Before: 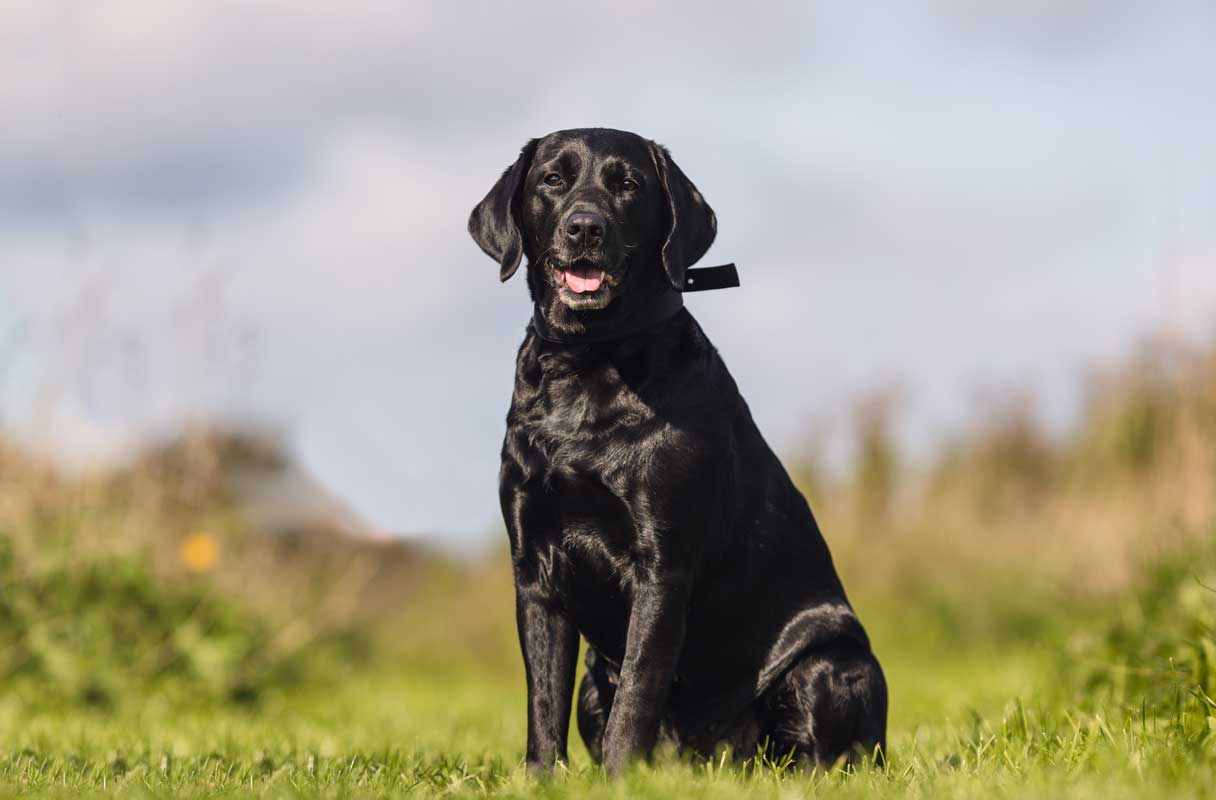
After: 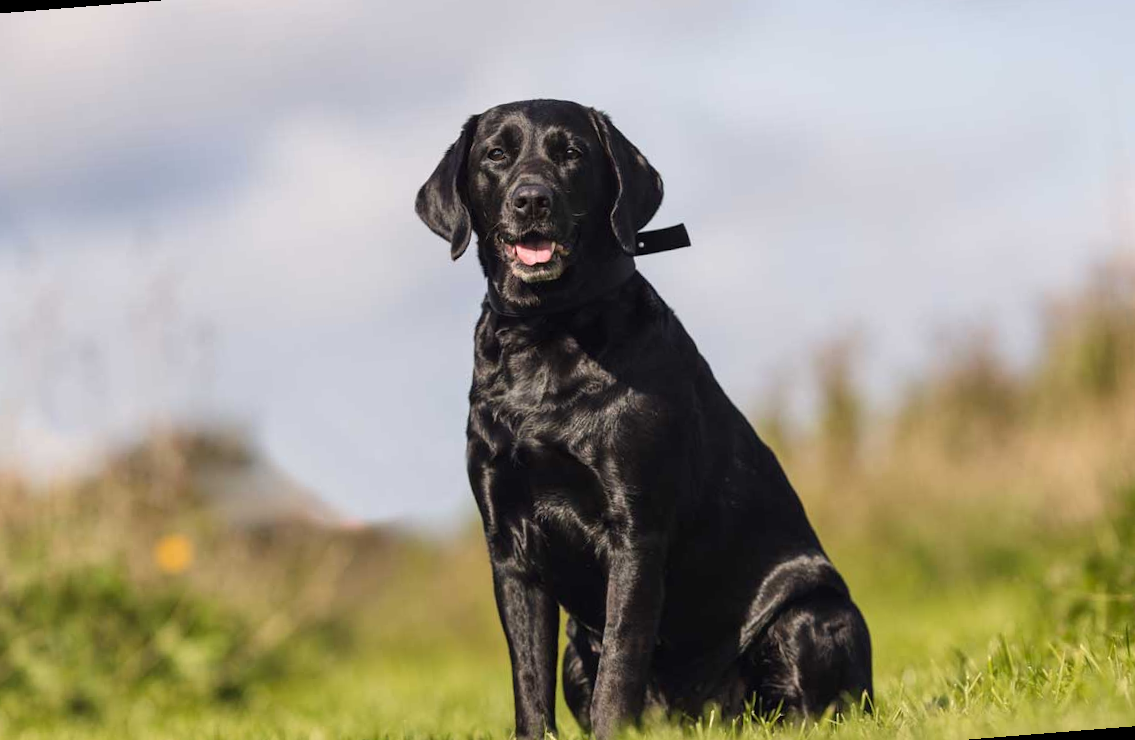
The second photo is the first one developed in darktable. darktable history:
white balance: red 1, blue 1
rotate and perspective: rotation -4.57°, crop left 0.054, crop right 0.944, crop top 0.087, crop bottom 0.914
